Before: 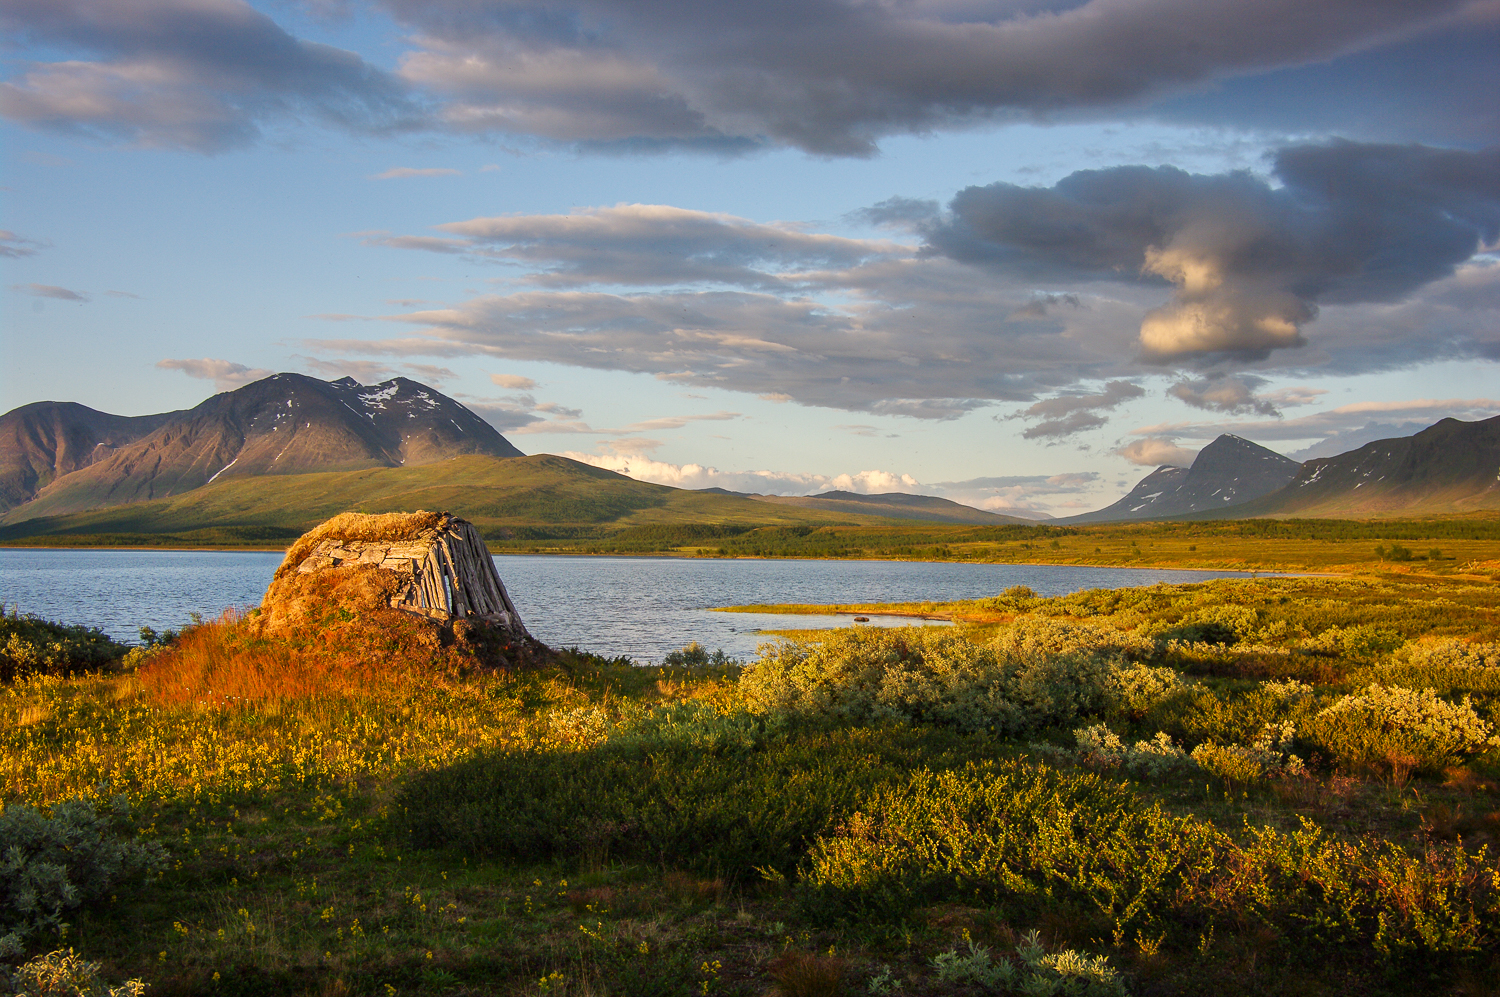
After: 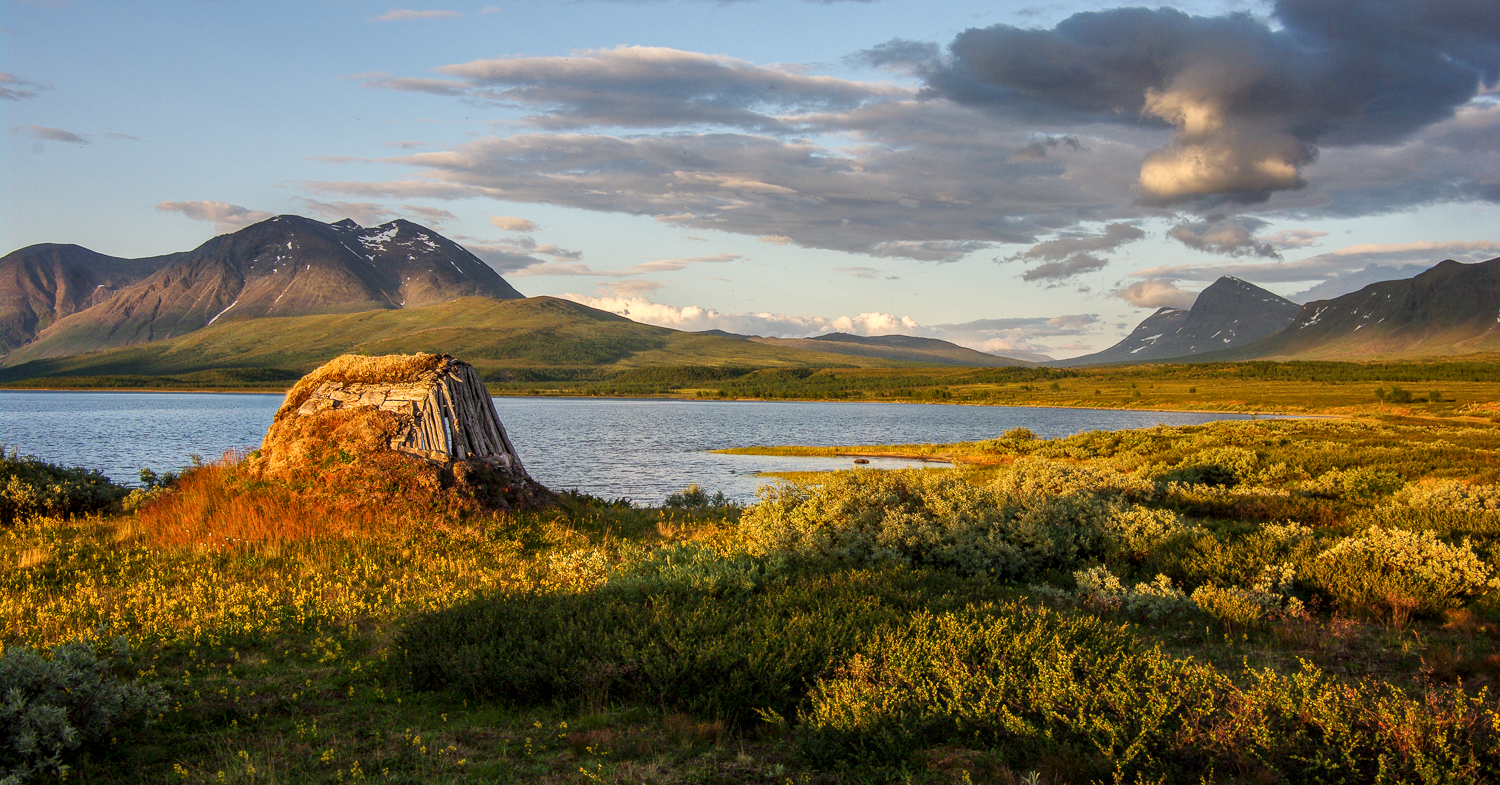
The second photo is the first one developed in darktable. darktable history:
local contrast: on, module defaults
crop and rotate: top 15.904%, bottom 5.341%
